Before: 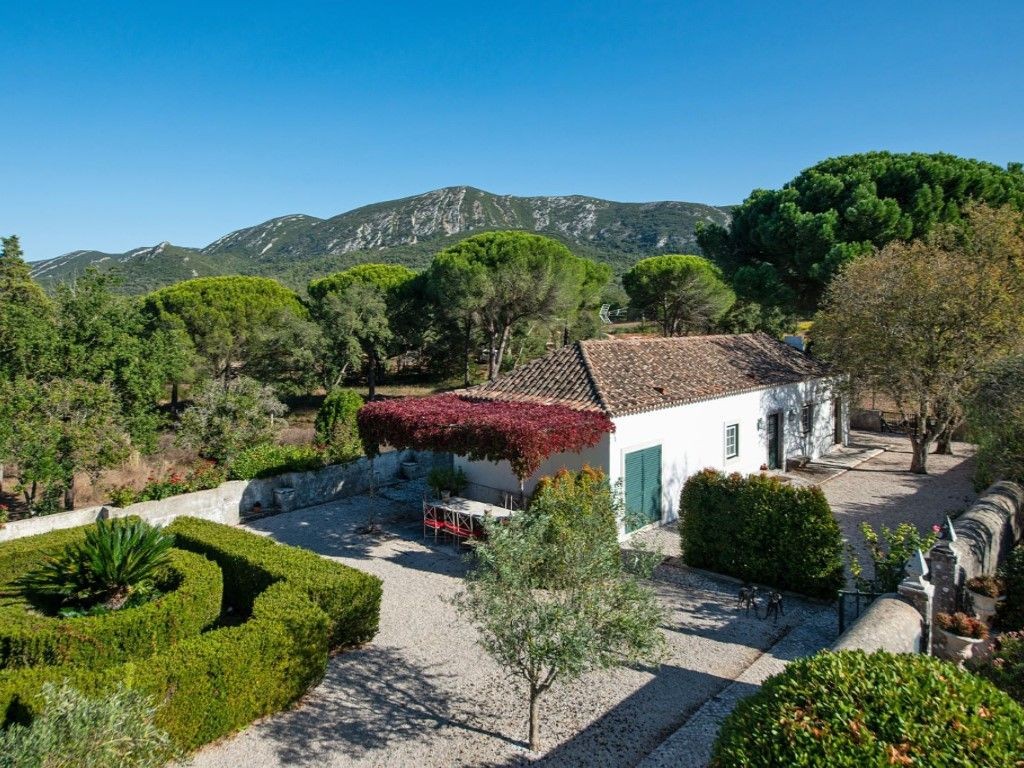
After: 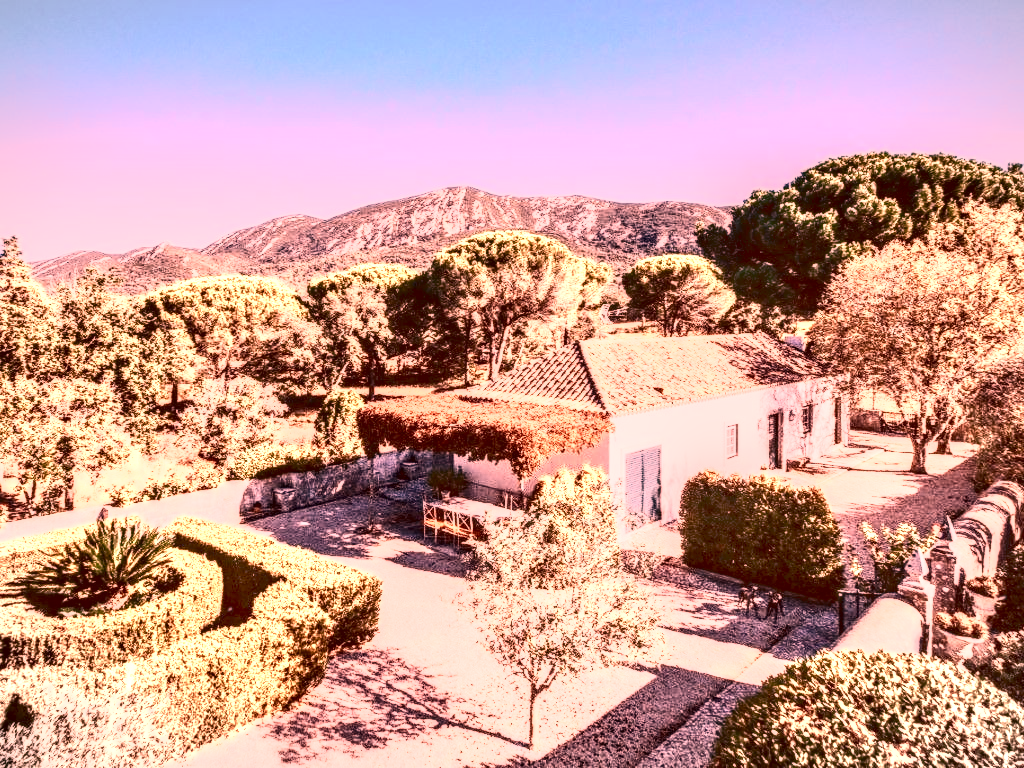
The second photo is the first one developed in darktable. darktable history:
shadows and highlights: shadows 37.27, highlights -28.18, soften with gaussian
color zones: curves: ch0 [(0.018, 0.548) (0.224, 0.64) (0.425, 0.447) (0.675, 0.575) (0.732, 0.579)]; ch1 [(0.066, 0.487) (0.25, 0.5) (0.404, 0.43) (0.75, 0.421) (0.956, 0.421)]; ch2 [(0.044, 0.561) (0.215, 0.465) (0.399, 0.544) (0.465, 0.548) (0.614, 0.447) (0.724, 0.43) (0.882, 0.623) (0.956, 0.632)]
vignetting: fall-off start 100%, brightness -0.282, width/height ratio 1.31
basic adjustments: contrast 0.09, brightness 0.13, saturation -0.18, vibrance 0.21
white balance: red 2.526, blue 1.507
local contrast: highlights 19%, detail 186%
levels: levels [0, 0.48, 0.961]
tone curve: curves: ch0 [(0, 0.148) (0.191, 0.225) (0.39, 0.373) (0.669, 0.716) (0.847, 0.818) (1, 0.839)]
color balance: lift [1.001, 1.007, 1, 0.993], gamma [1.023, 1.026, 1.01, 0.974], gain [0.964, 1.059, 1.073, 0.927]
